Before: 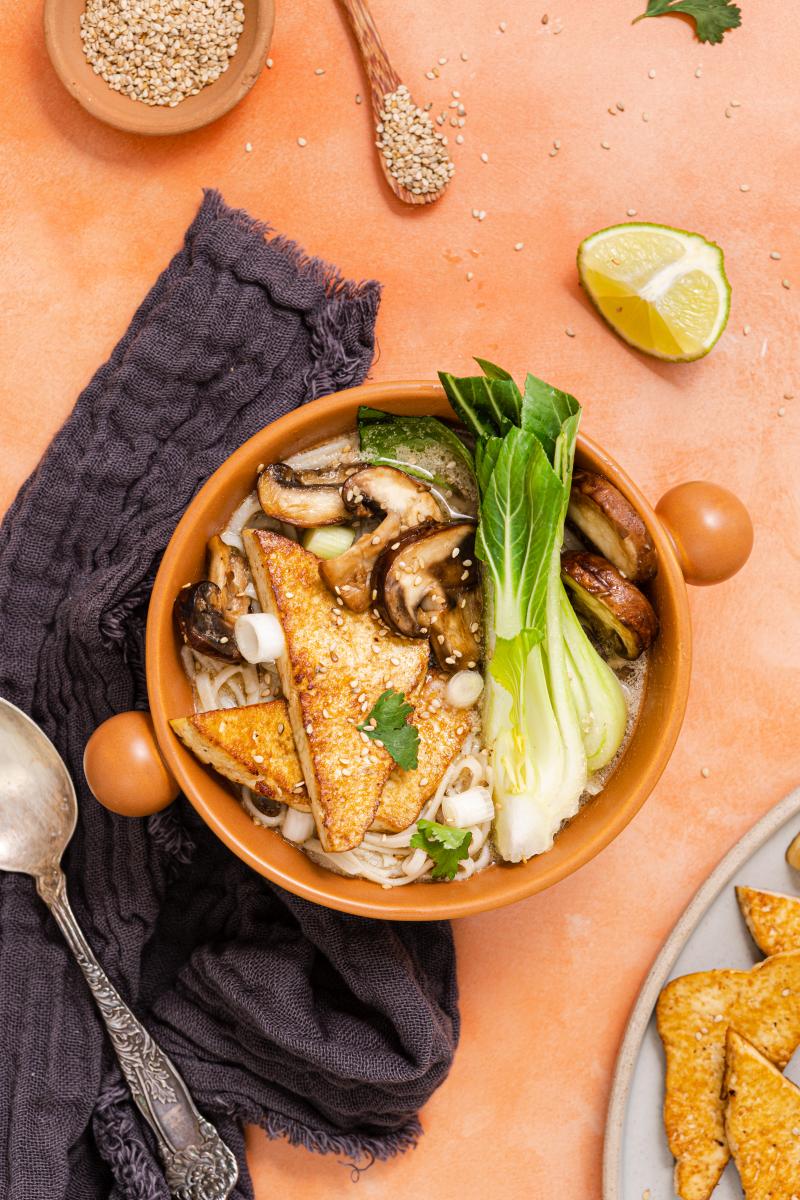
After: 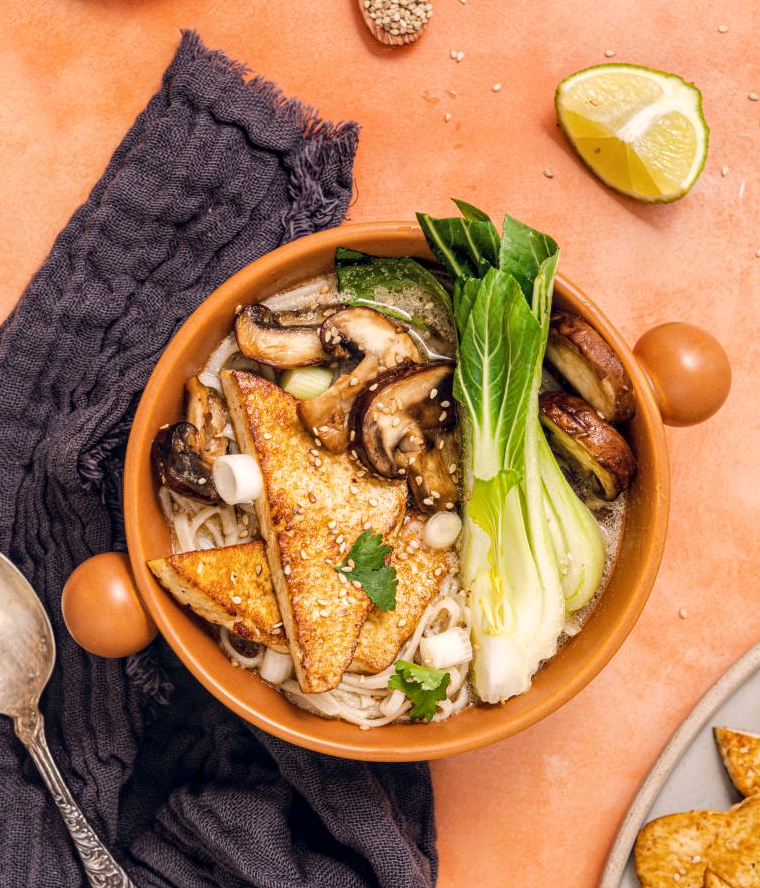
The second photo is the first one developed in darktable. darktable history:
crop and rotate: left 2.991%, top 13.302%, right 1.981%, bottom 12.636%
color balance rgb: shadows lift › hue 87.51°, highlights gain › chroma 1.62%, highlights gain › hue 55.1°, global offset › chroma 0.06%, global offset › hue 253.66°, linear chroma grading › global chroma 0.5%
local contrast: on, module defaults
